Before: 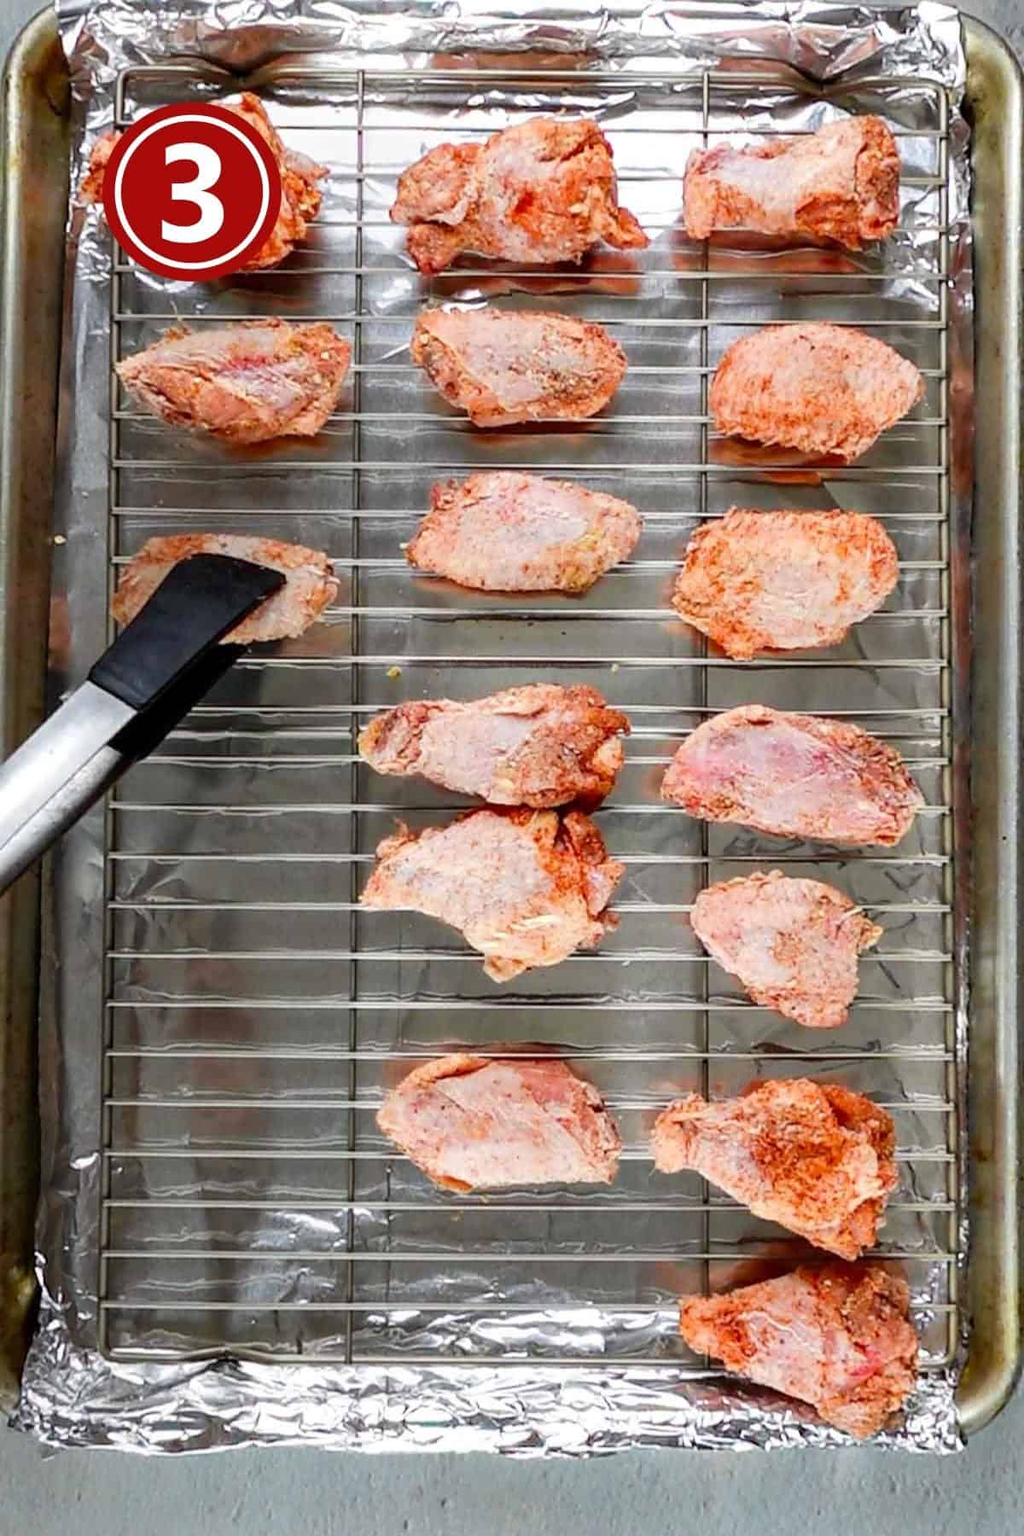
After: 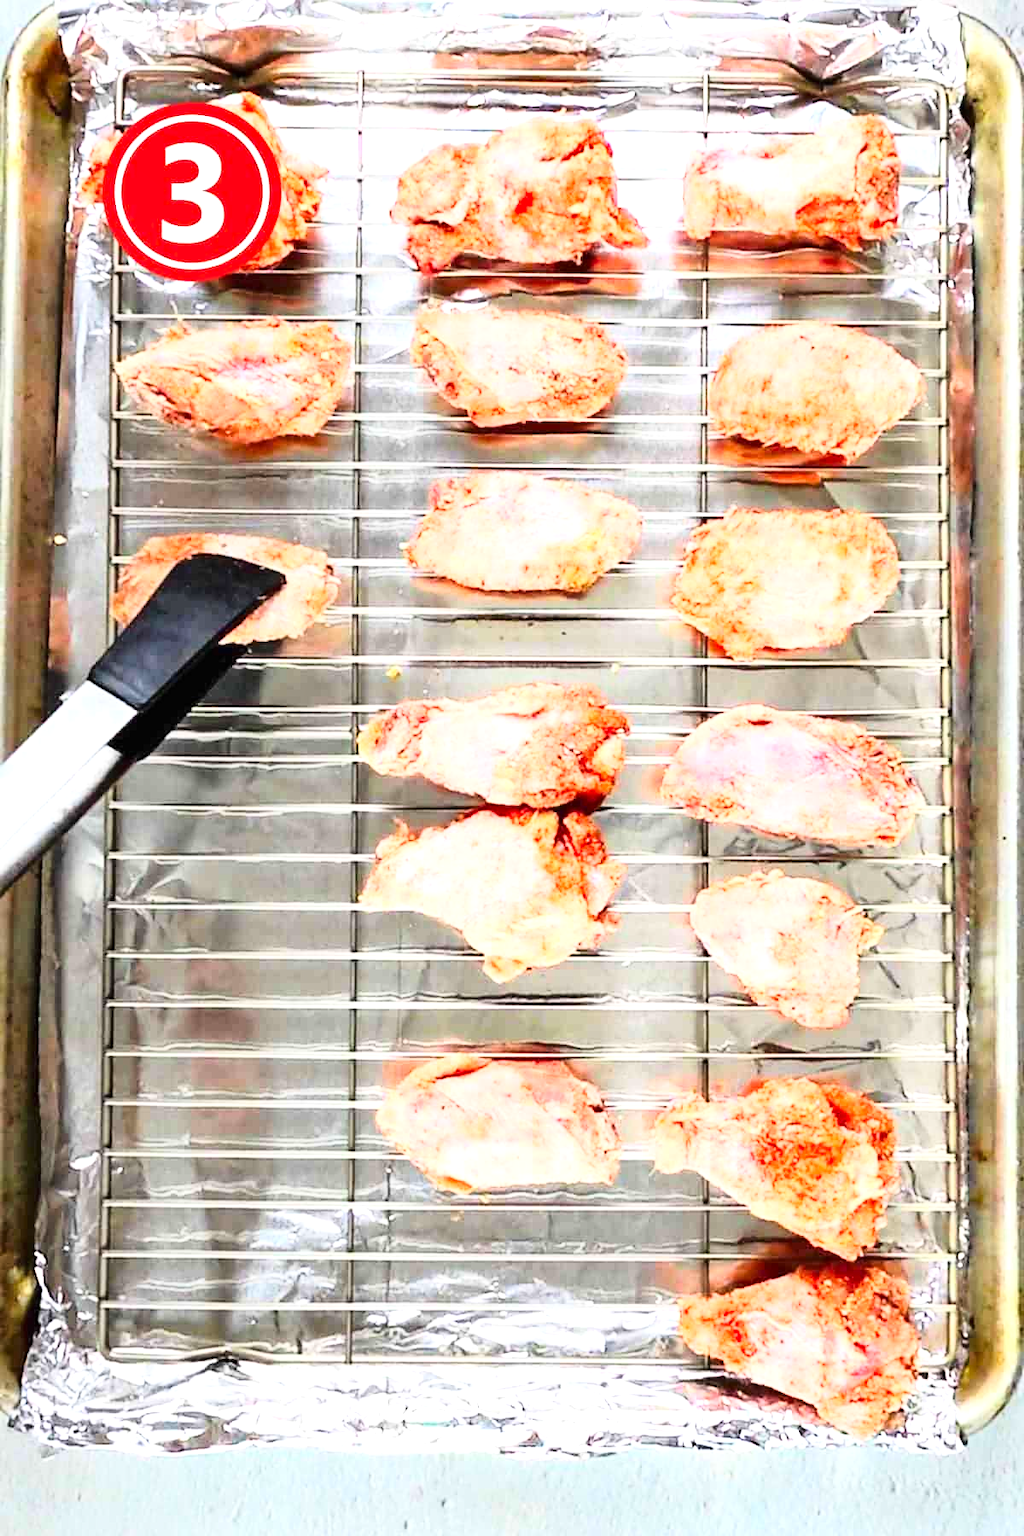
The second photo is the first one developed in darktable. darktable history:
base curve: curves: ch0 [(0, 0) (0.028, 0.03) (0.121, 0.232) (0.46, 0.748) (0.859, 0.968) (1, 1)]
exposure: black level correction 0, exposure 1.099 EV, compensate highlight preservation false
shadows and highlights: shadows 36.26, highlights -27.52, soften with gaussian
